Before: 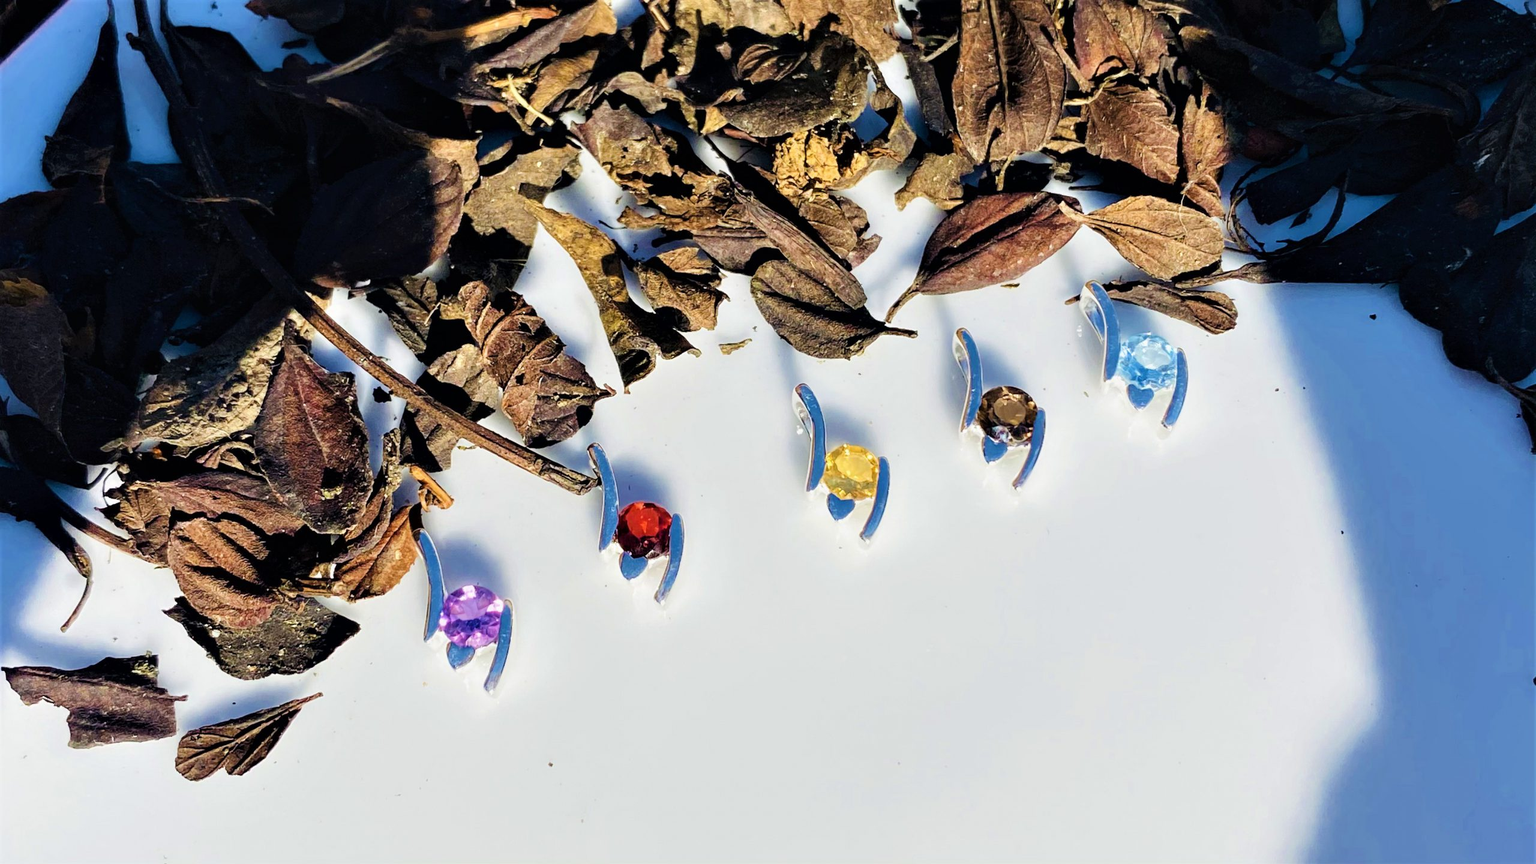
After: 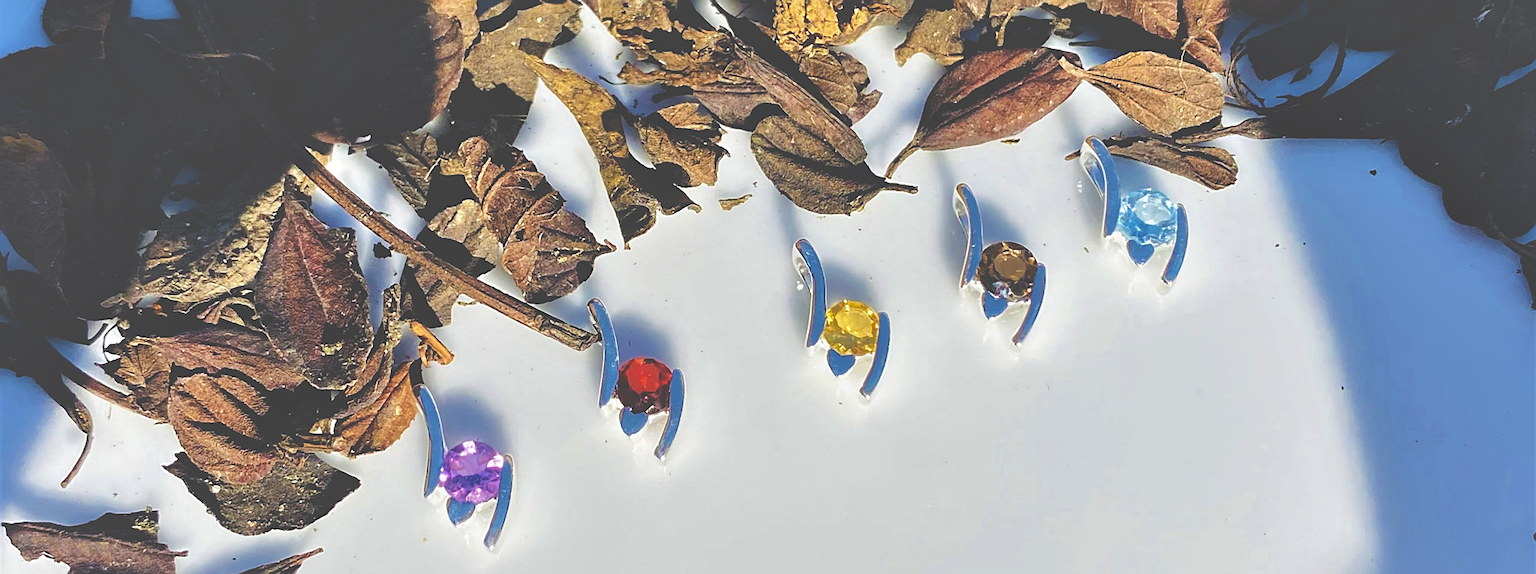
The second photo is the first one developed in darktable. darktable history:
crop: top 16.754%, bottom 16.771%
sharpen: on, module defaults
exposure: black level correction -0.042, exposure 0.064 EV, compensate highlight preservation false
shadows and highlights: on, module defaults
